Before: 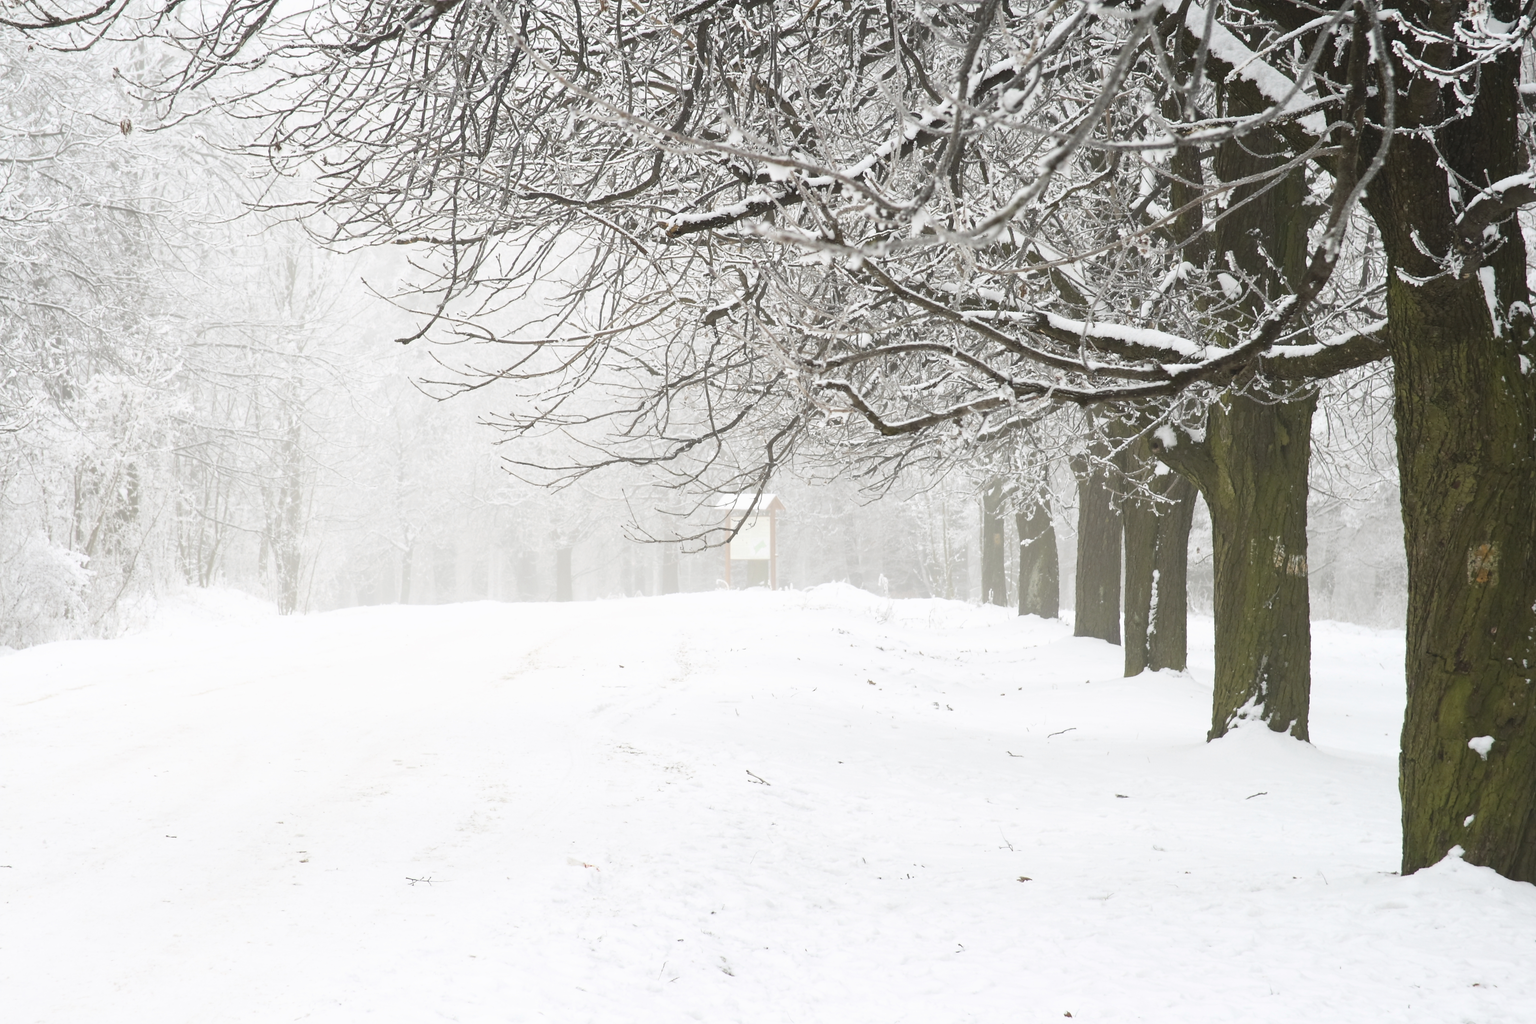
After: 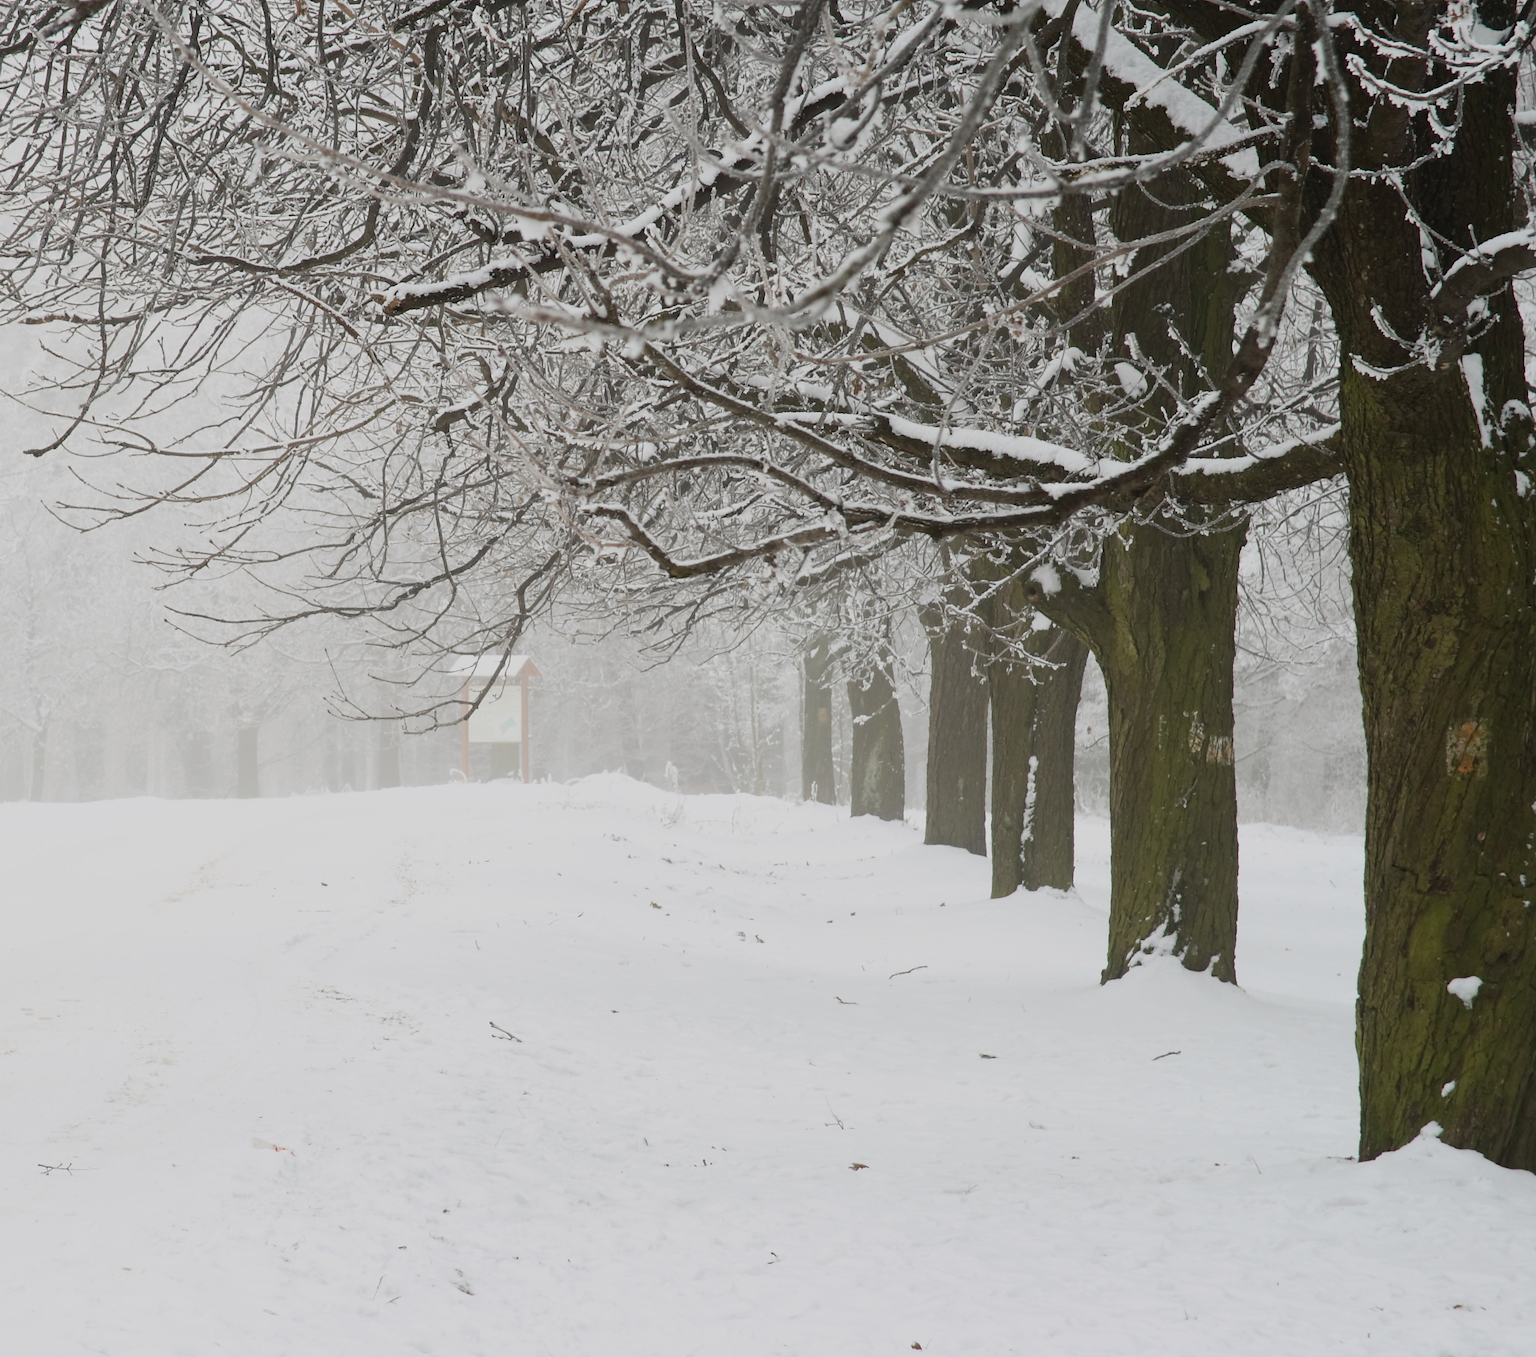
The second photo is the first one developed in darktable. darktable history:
crop and rotate: left 24.6%
exposure: black level correction 0, exposure 1.1 EV, compensate exposure bias true, compensate highlight preservation false
